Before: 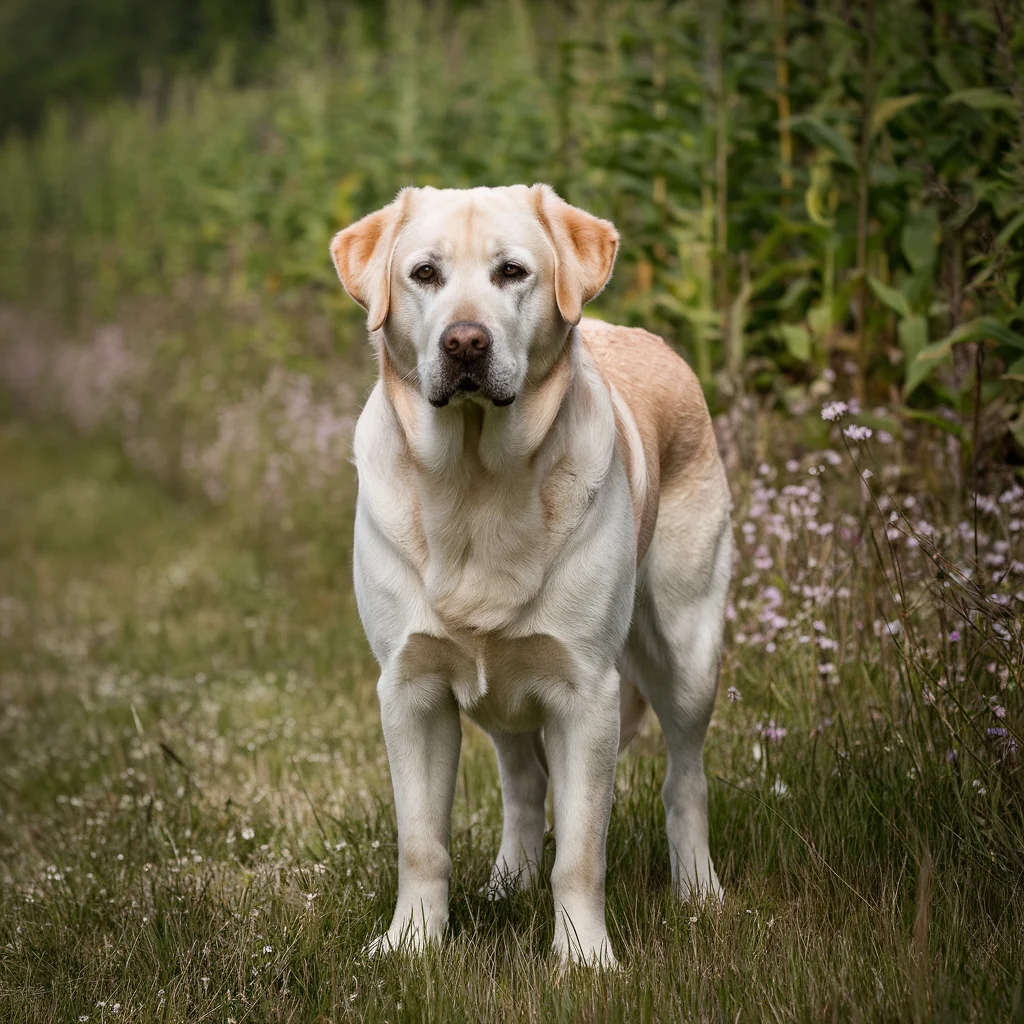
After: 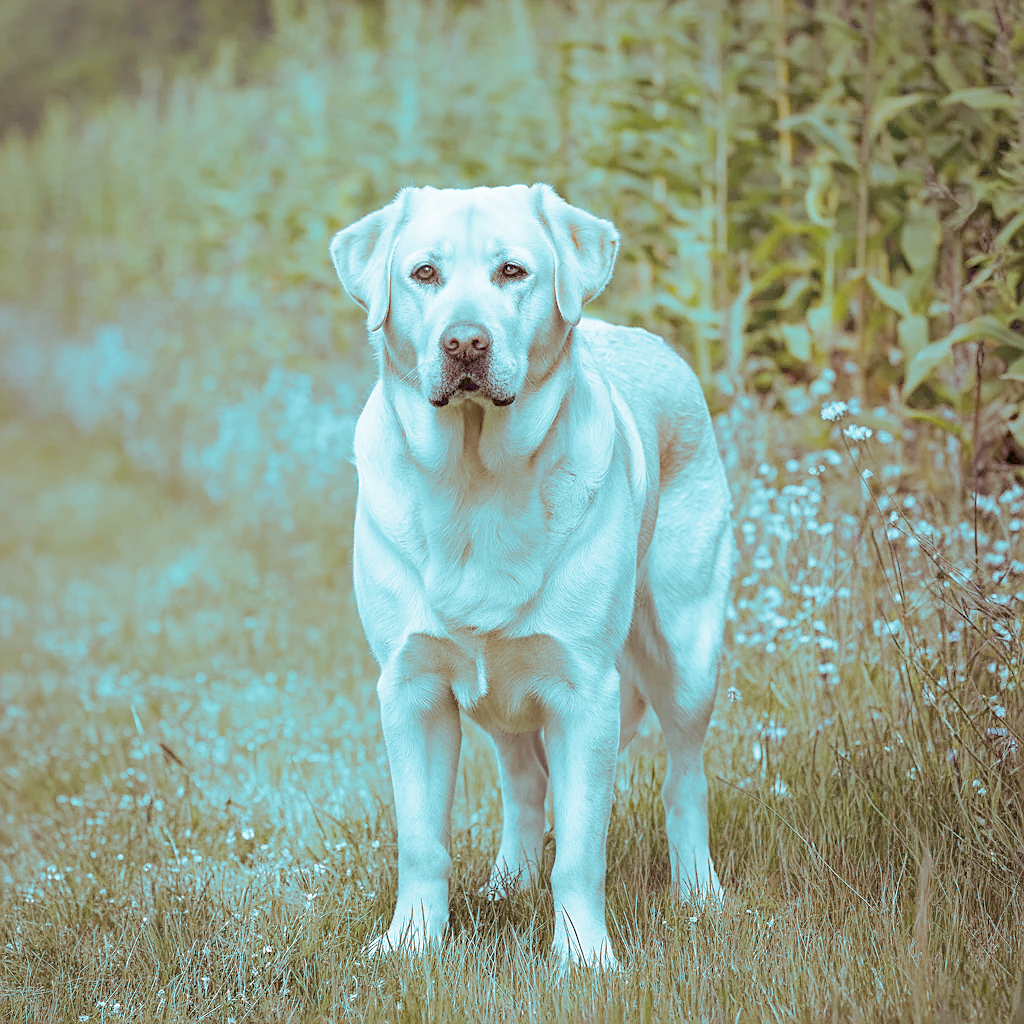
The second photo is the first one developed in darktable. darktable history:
sharpen: on, module defaults
split-toning: shadows › hue 327.6°, highlights › hue 198°, highlights › saturation 0.55, balance -21.25, compress 0%
